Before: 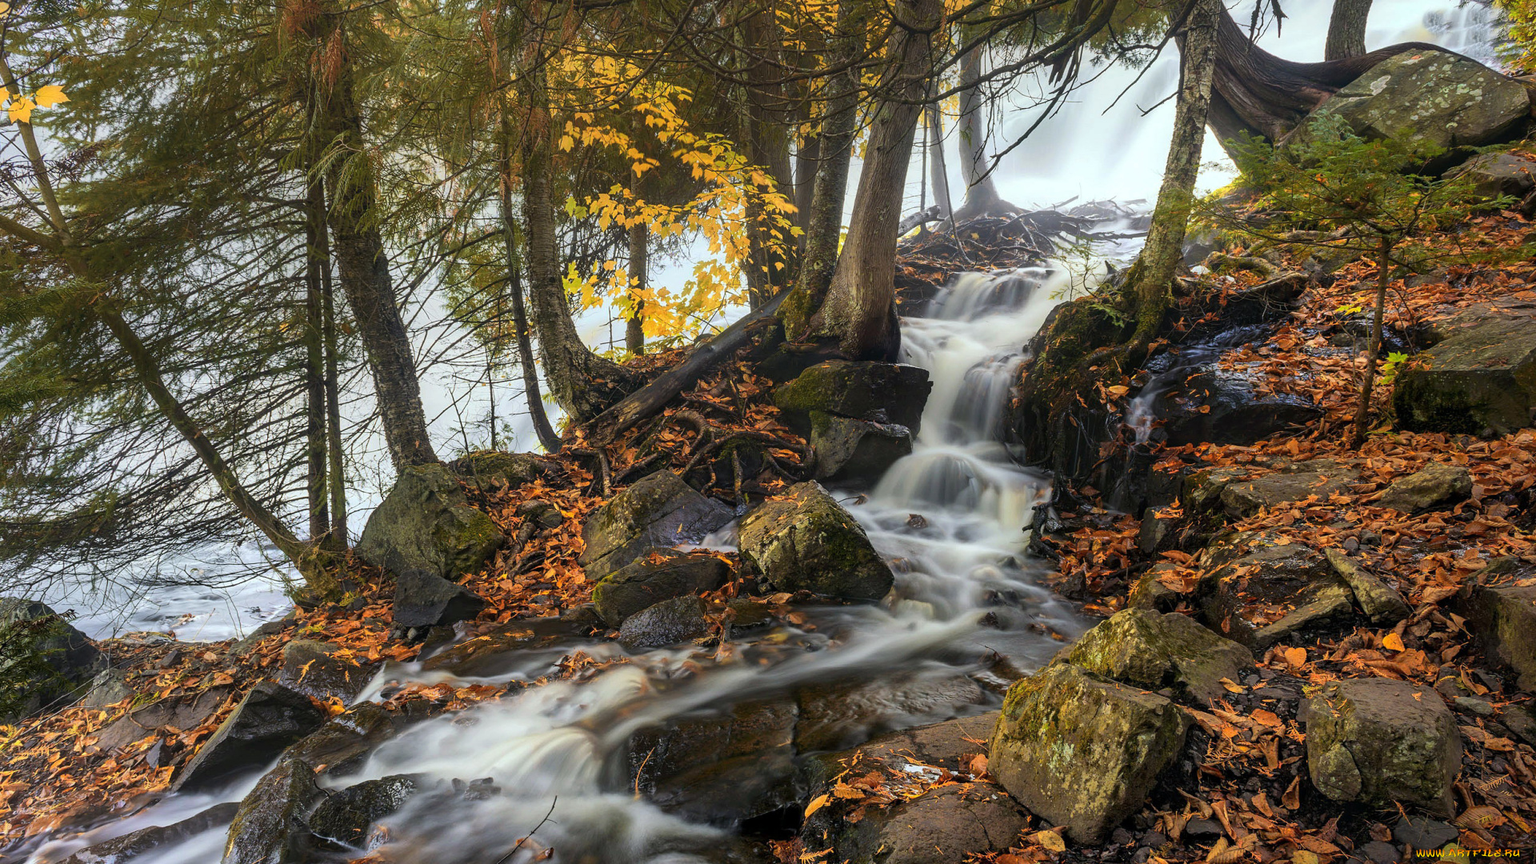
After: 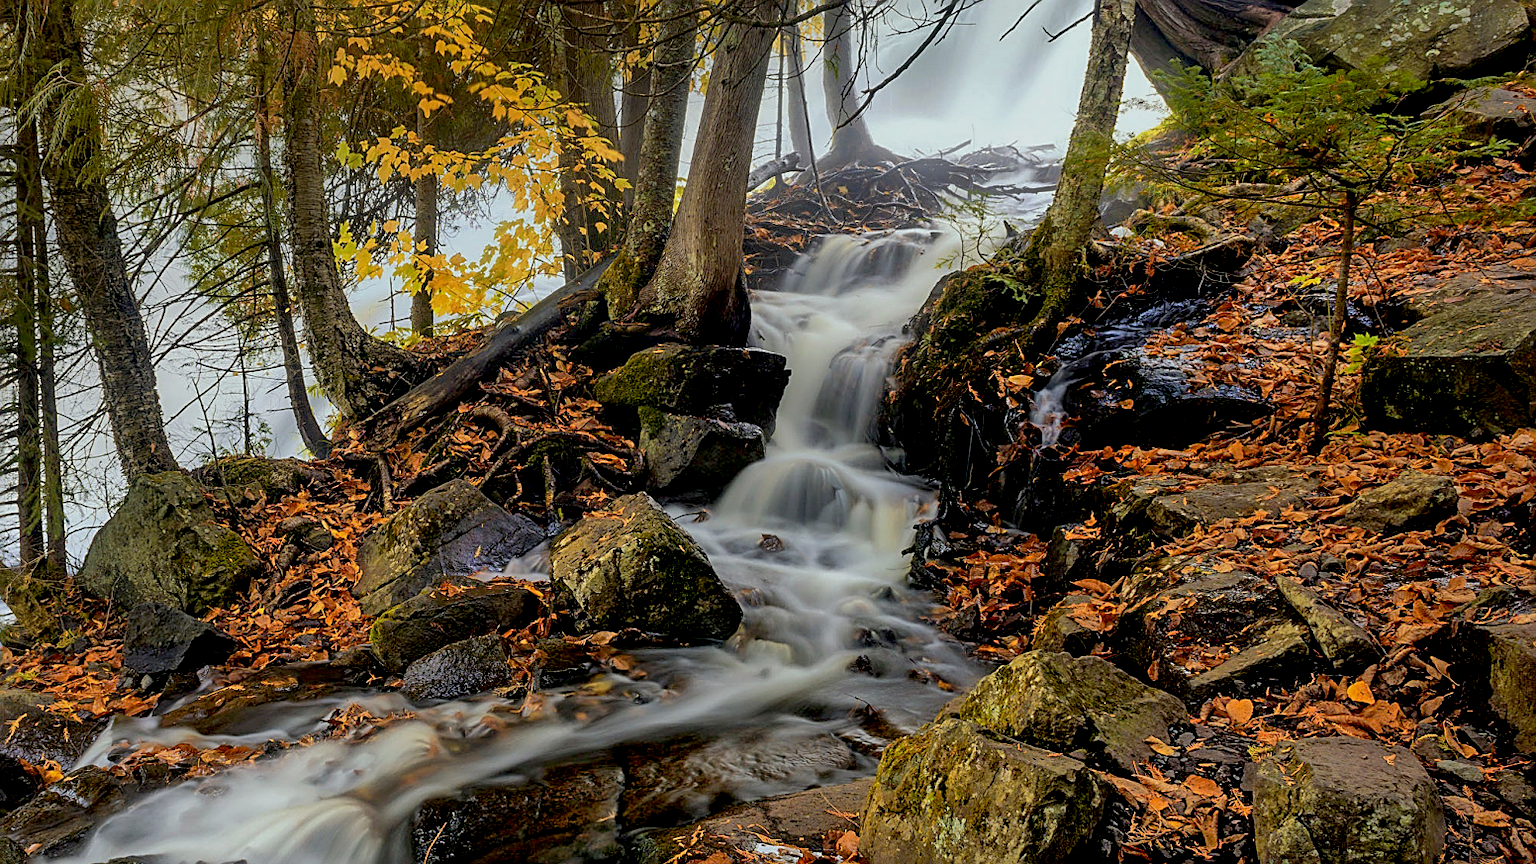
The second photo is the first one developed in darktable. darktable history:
exposure: black level correction 0.016, exposure -0.009 EV, compensate highlight preservation false
crop: left 19.159%, top 9.58%, bottom 9.58%
sharpen: amount 0.575
shadows and highlights: shadows 24.5, highlights -78.15, soften with gaussian
tone equalizer: -8 EV 0.25 EV, -7 EV 0.417 EV, -6 EV 0.417 EV, -5 EV 0.25 EV, -3 EV -0.25 EV, -2 EV -0.417 EV, -1 EV -0.417 EV, +0 EV -0.25 EV, edges refinement/feathering 500, mask exposure compensation -1.57 EV, preserve details guided filter
